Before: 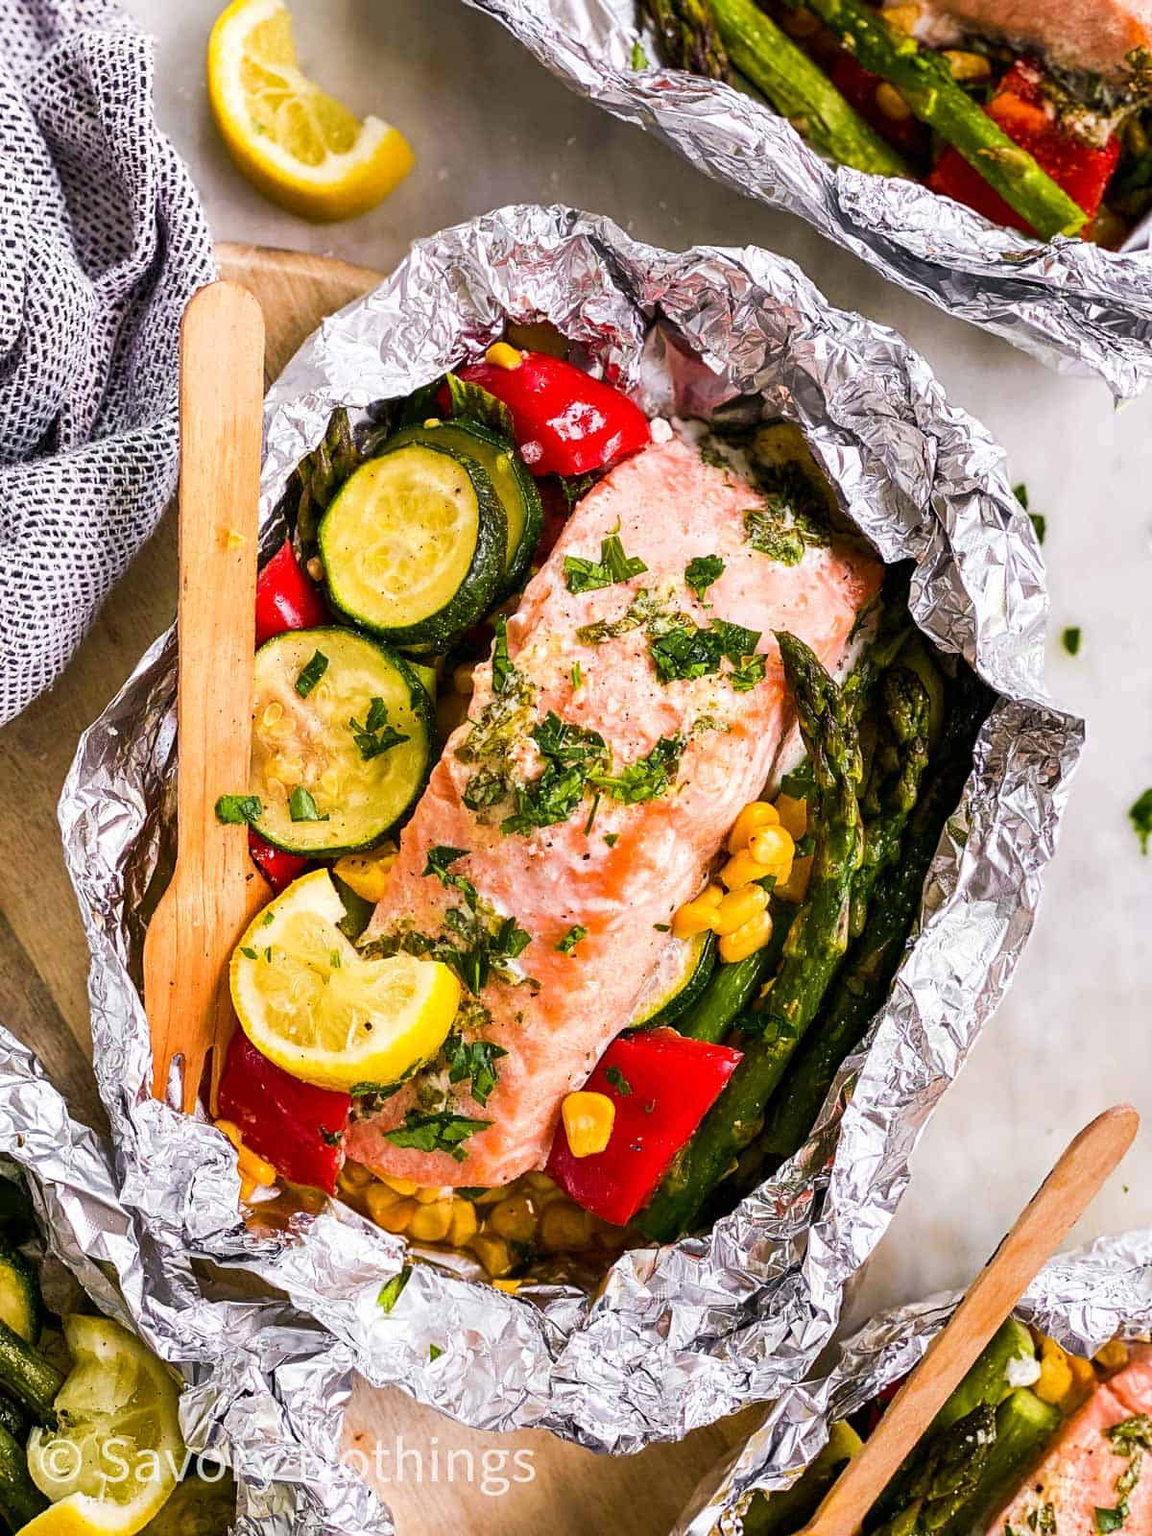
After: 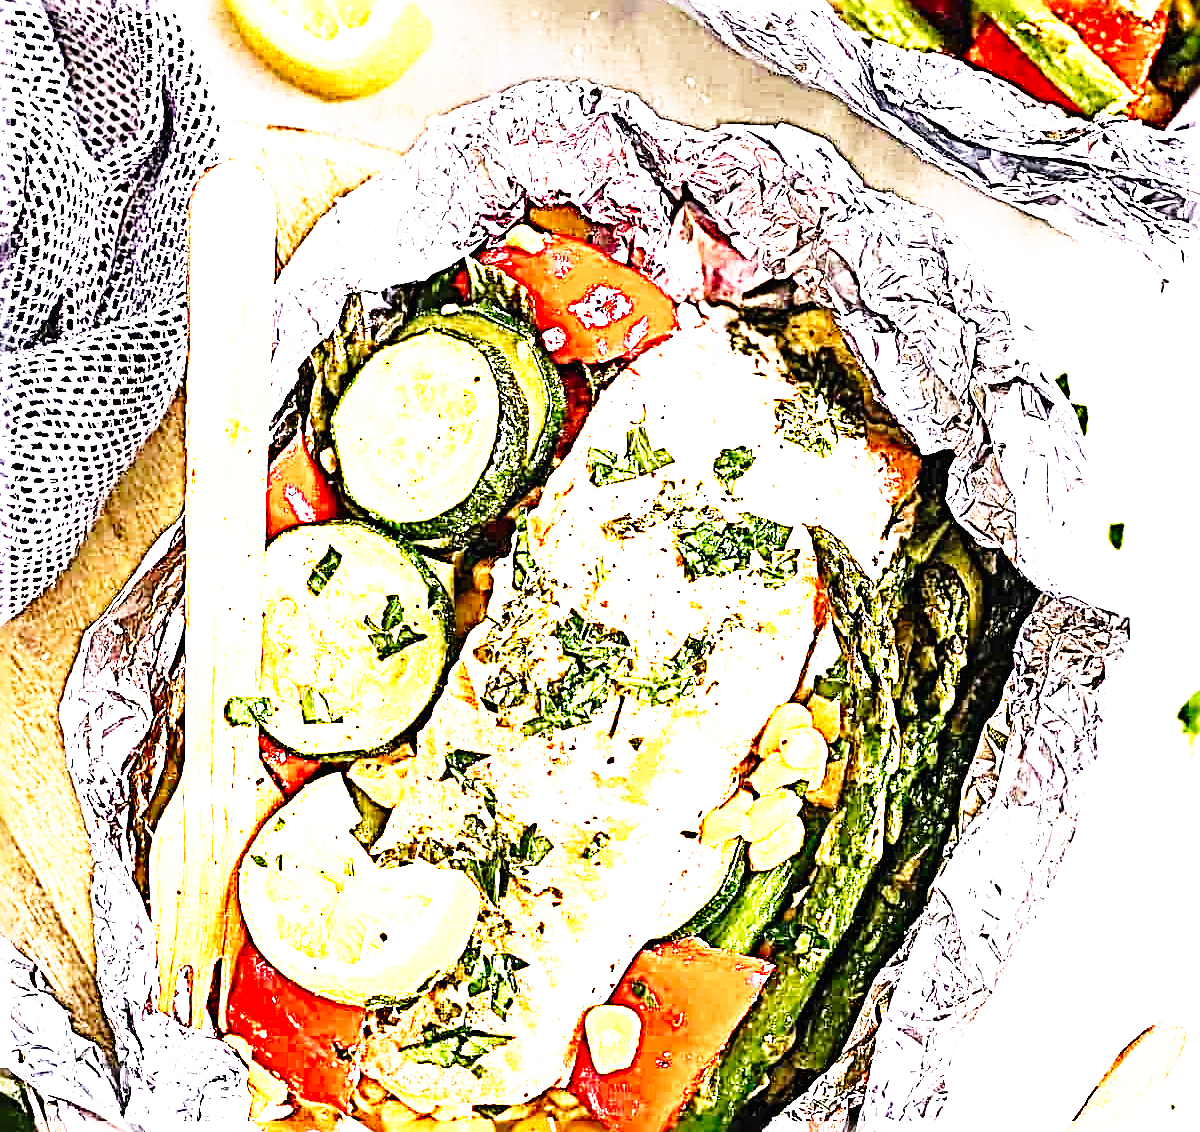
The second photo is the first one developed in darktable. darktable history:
base curve: curves: ch0 [(0, 0) (0.028, 0.03) (0.121, 0.232) (0.46, 0.748) (0.859, 0.968) (1, 1)], preserve colors none
crop and rotate: top 8.302%, bottom 20.9%
exposure: black level correction 0, exposure 1.999 EV, compensate highlight preservation false
sharpen: radius 4.047, amount 1.999
tone curve: curves: ch0 [(0, 0.01) (0.037, 0.032) (0.131, 0.108) (0.275, 0.286) (0.483, 0.517) (0.61, 0.661) (0.697, 0.768) (0.797, 0.876) (0.888, 0.952) (0.997, 0.995)]; ch1 [(0, 0) (0.312, 0.262) (0.425, 0.402) (0.5, 0.5) (0.527, 0.532) (0.556, 0.585) (0.683, 0.706) (0.746, 0.77) (1, 1)]; ch2 [(0, 0) (0.223, 0.185) (0.333, 0.284) (0.432, 0.4) (0.502, 0.502) (0.525, 0.527) (0.545, 0.564) (0.587, 0.613) (0.636, 0.654) (0.711, 0.729) (0.845, 0.855) (0.998, 0.977)], preserve colors none
